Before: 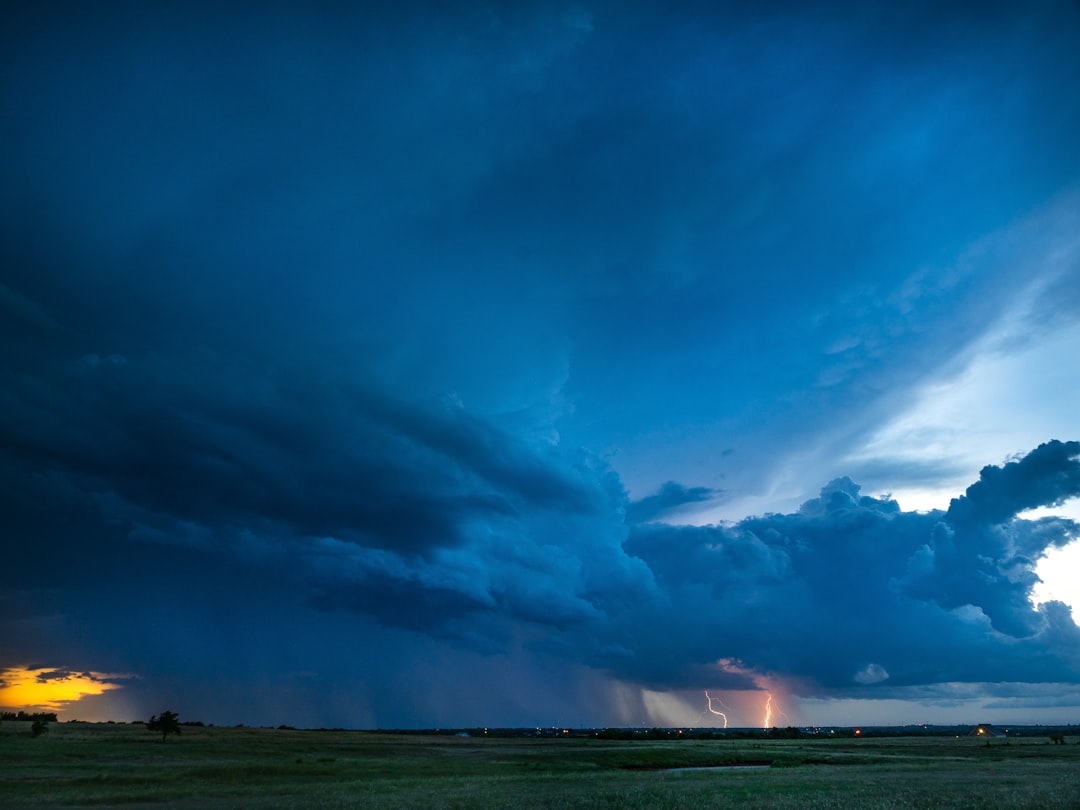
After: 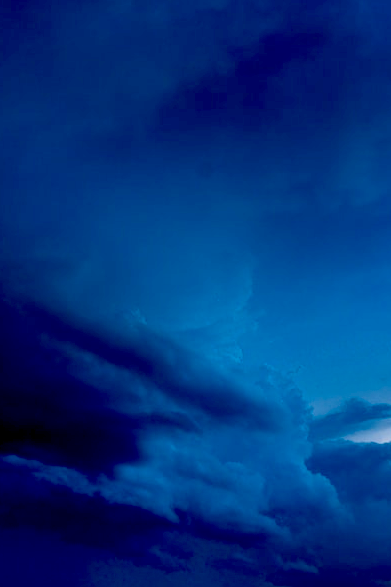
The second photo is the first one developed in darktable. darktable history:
crop and rotate: left 29.441%, top 10.288%, right 34.329%, bottom 17.24%
exposure: black level correction 0.057, compensate highlight preservation false
